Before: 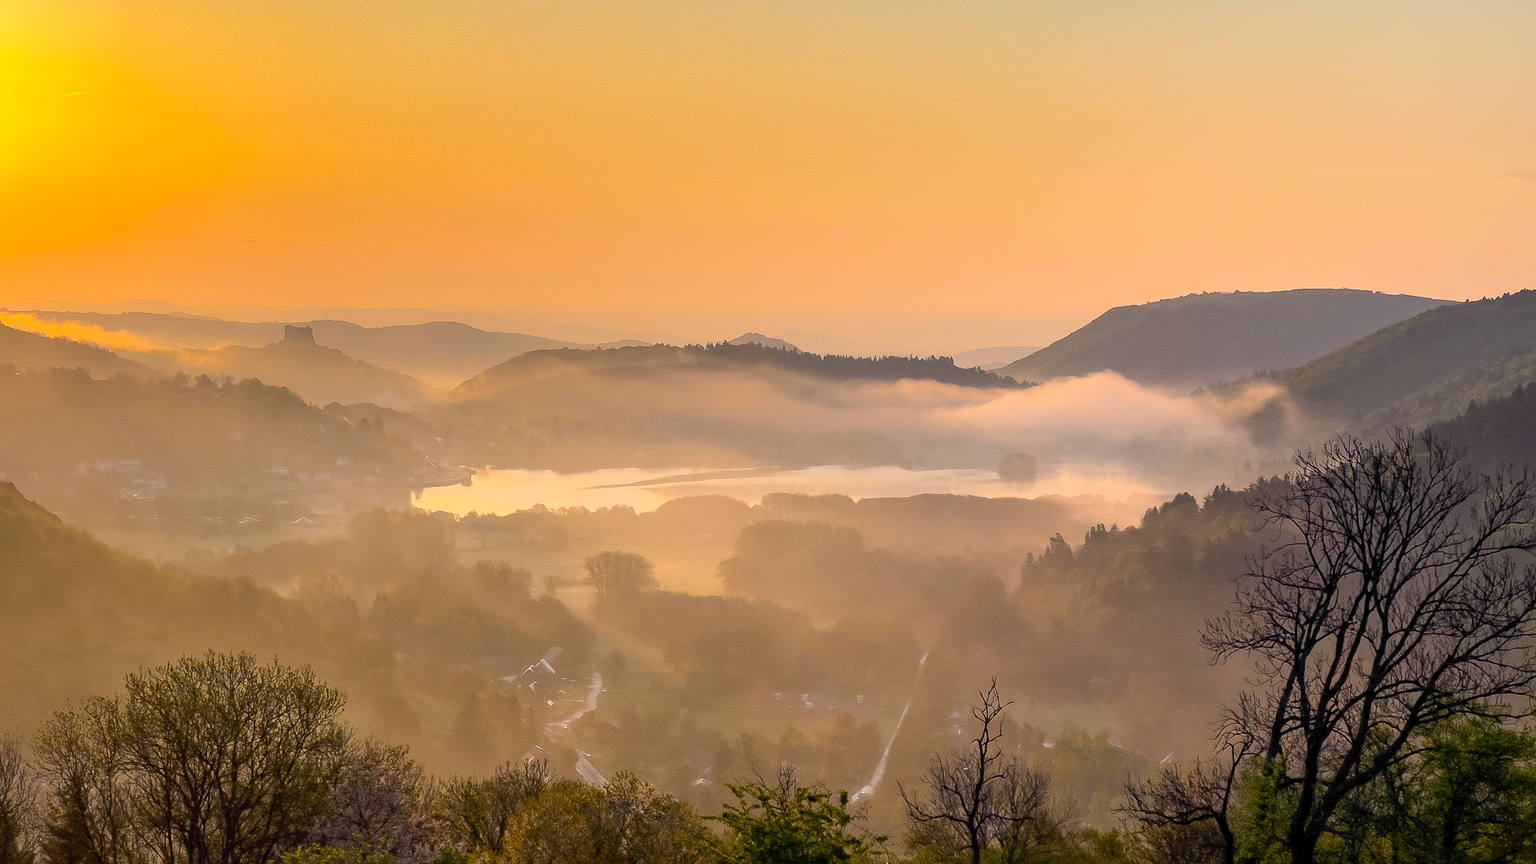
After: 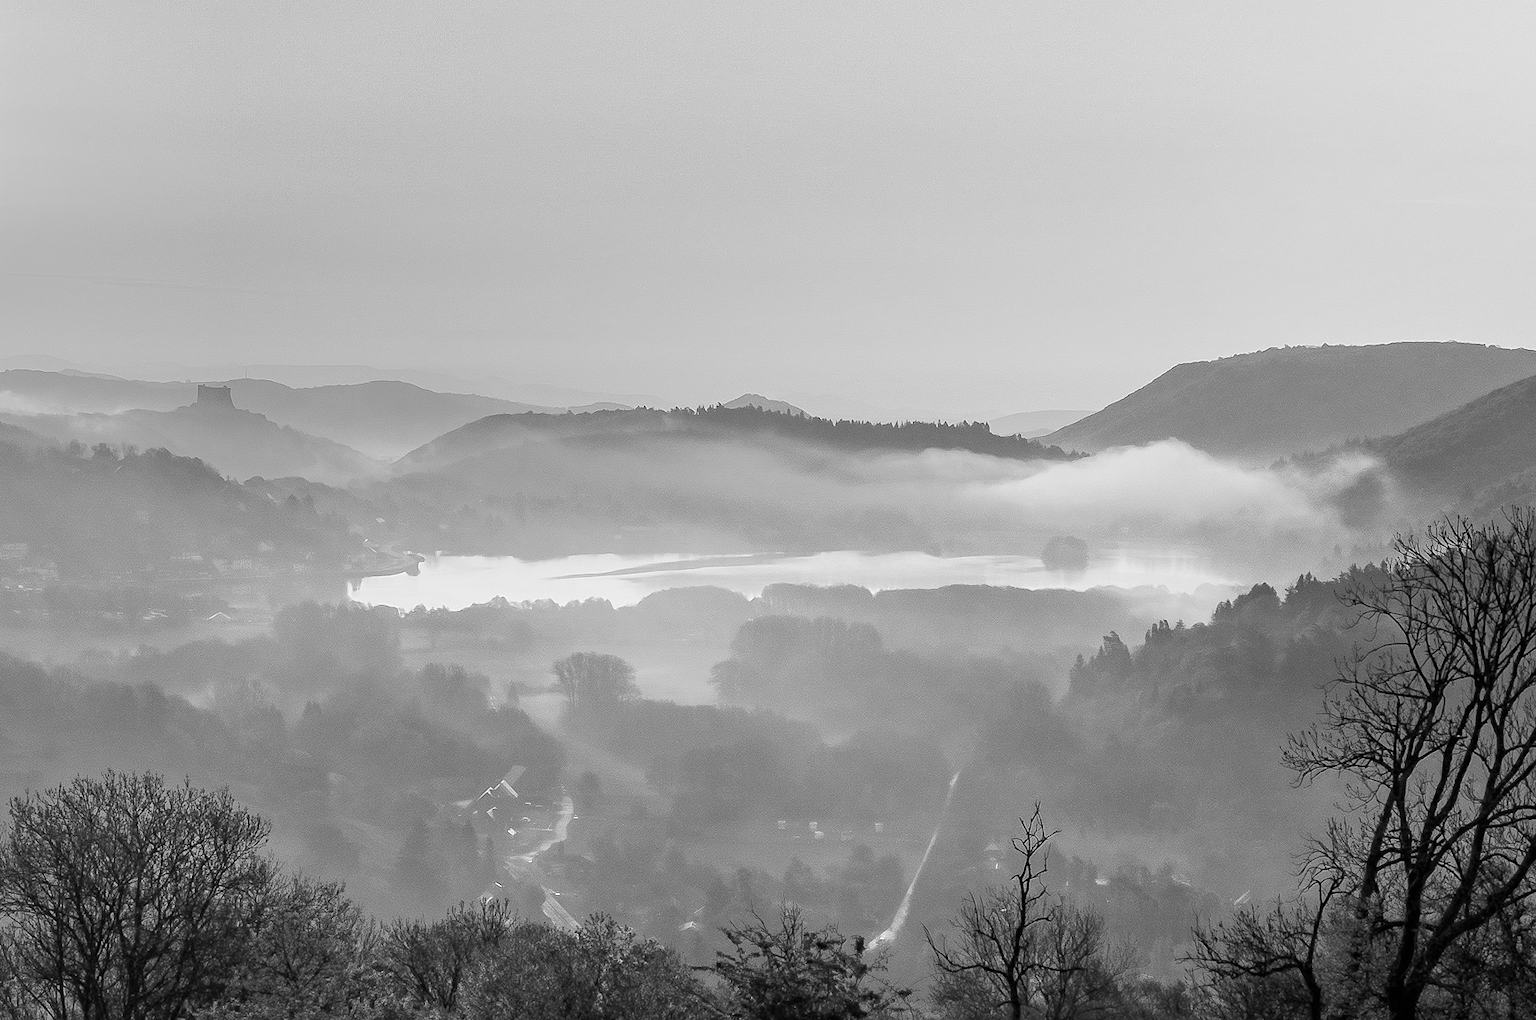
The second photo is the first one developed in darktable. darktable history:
exposure: black level correction 0, exposure 0.498 EV, compensate highlight preservation false
crop: left 7.699%, right 7.811%
color calibration: output gray [0.22, 0.42, 0.37, 0], x 0.37, y 0.382, temperature 4320.46 K
